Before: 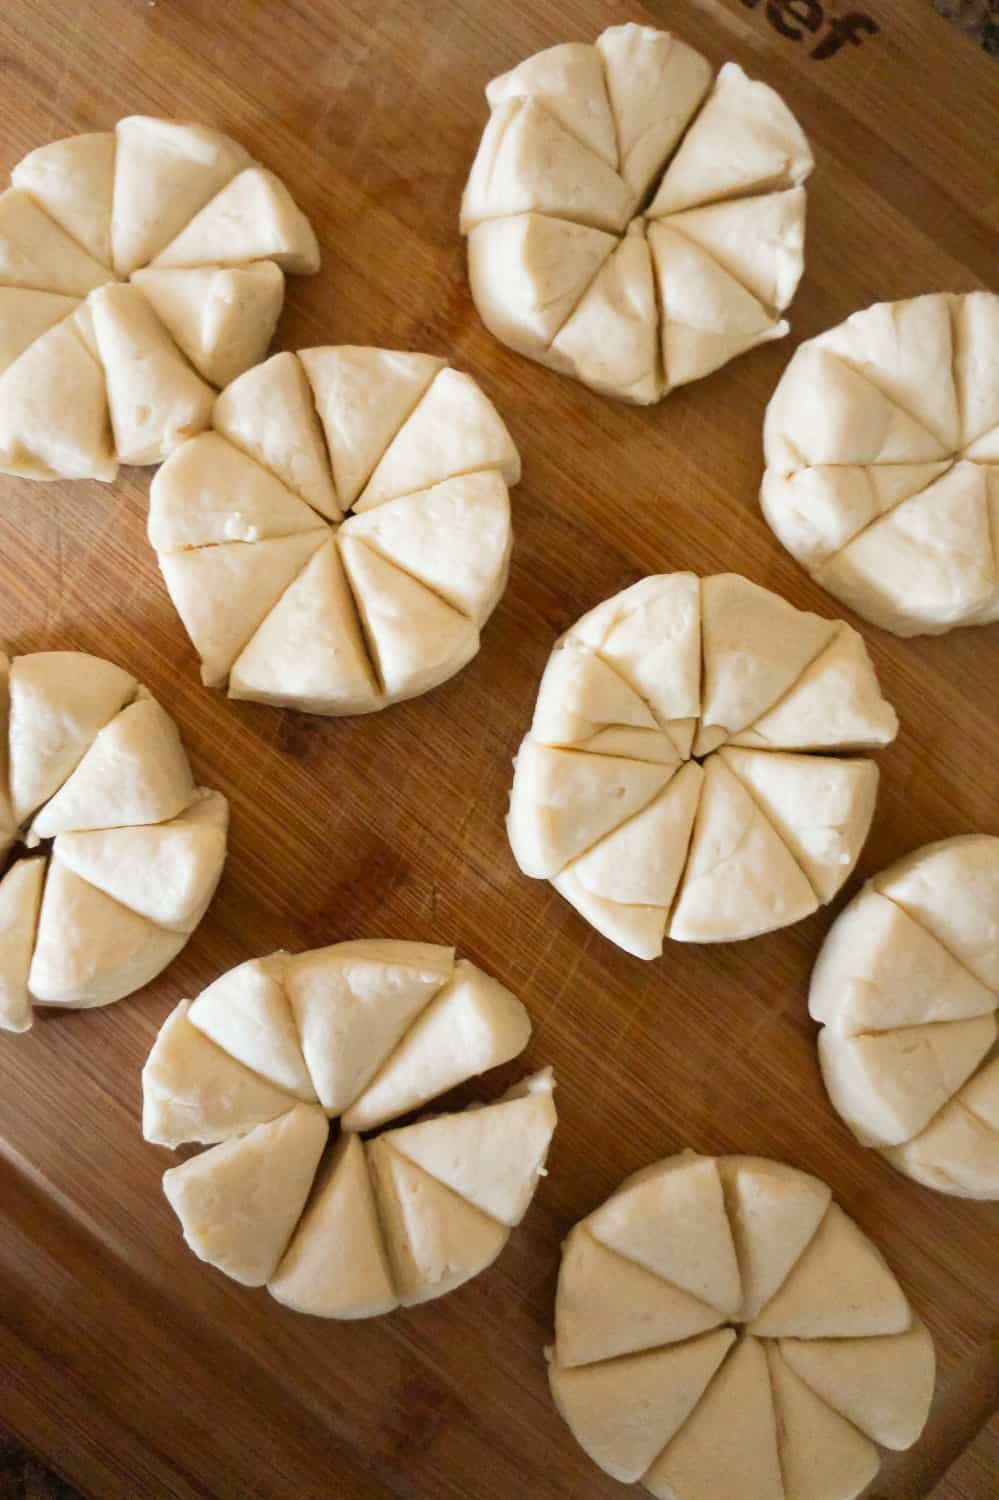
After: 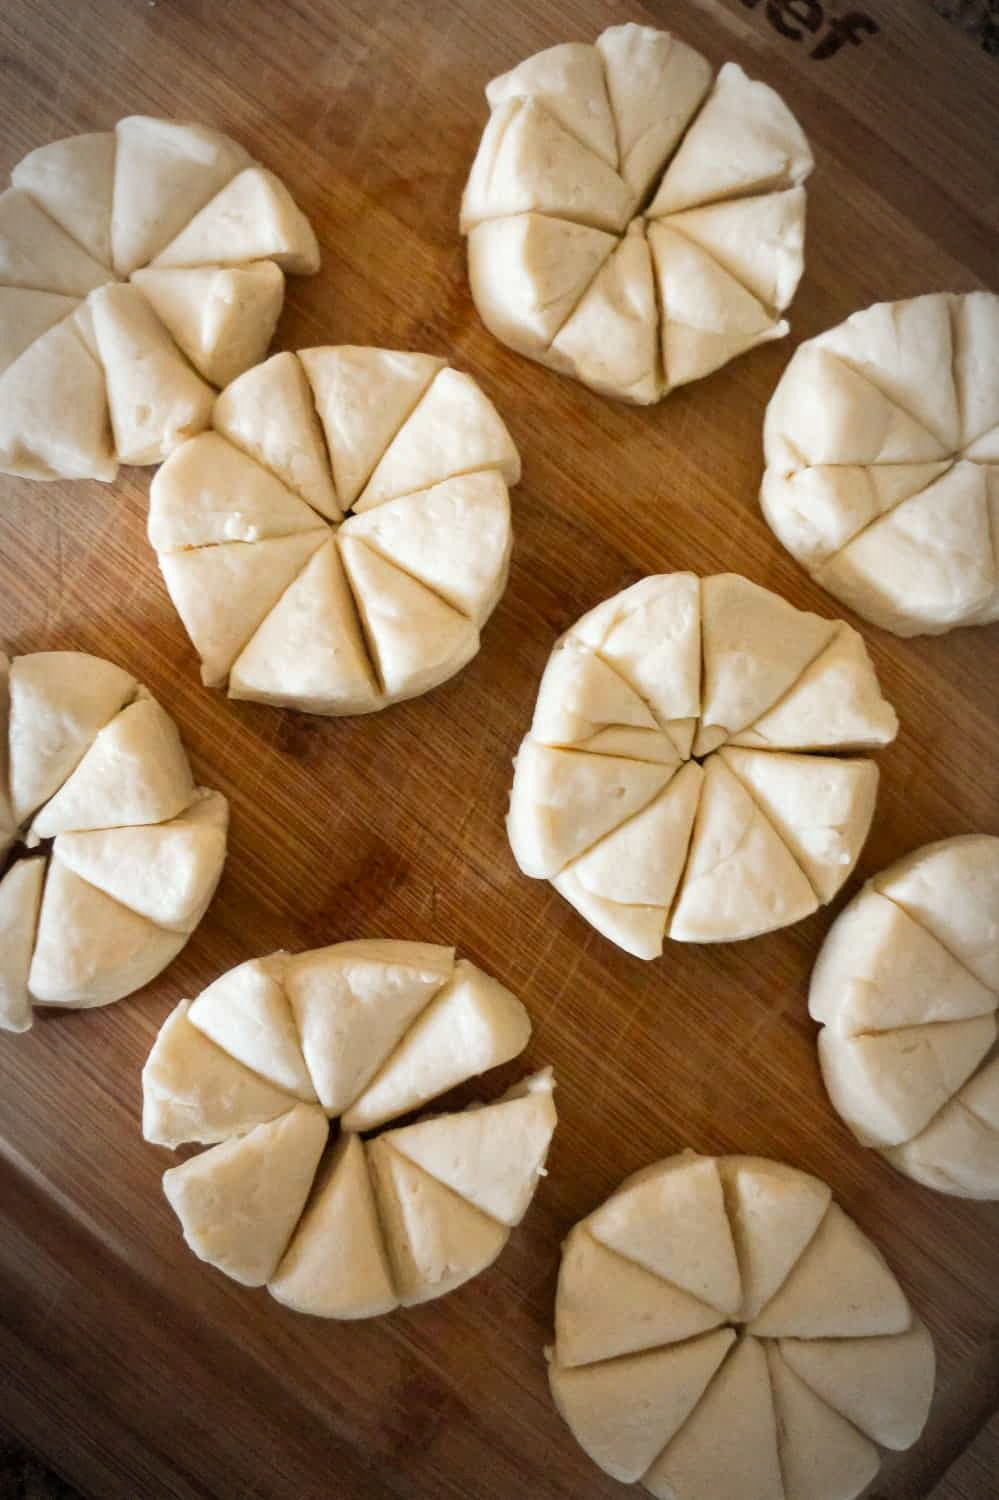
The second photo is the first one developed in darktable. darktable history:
local contrast: highlights 100%, shadows 100%, detail 120%, midtone range 0.2
white balance: emerald 1
vignetting: automatic ratio true
